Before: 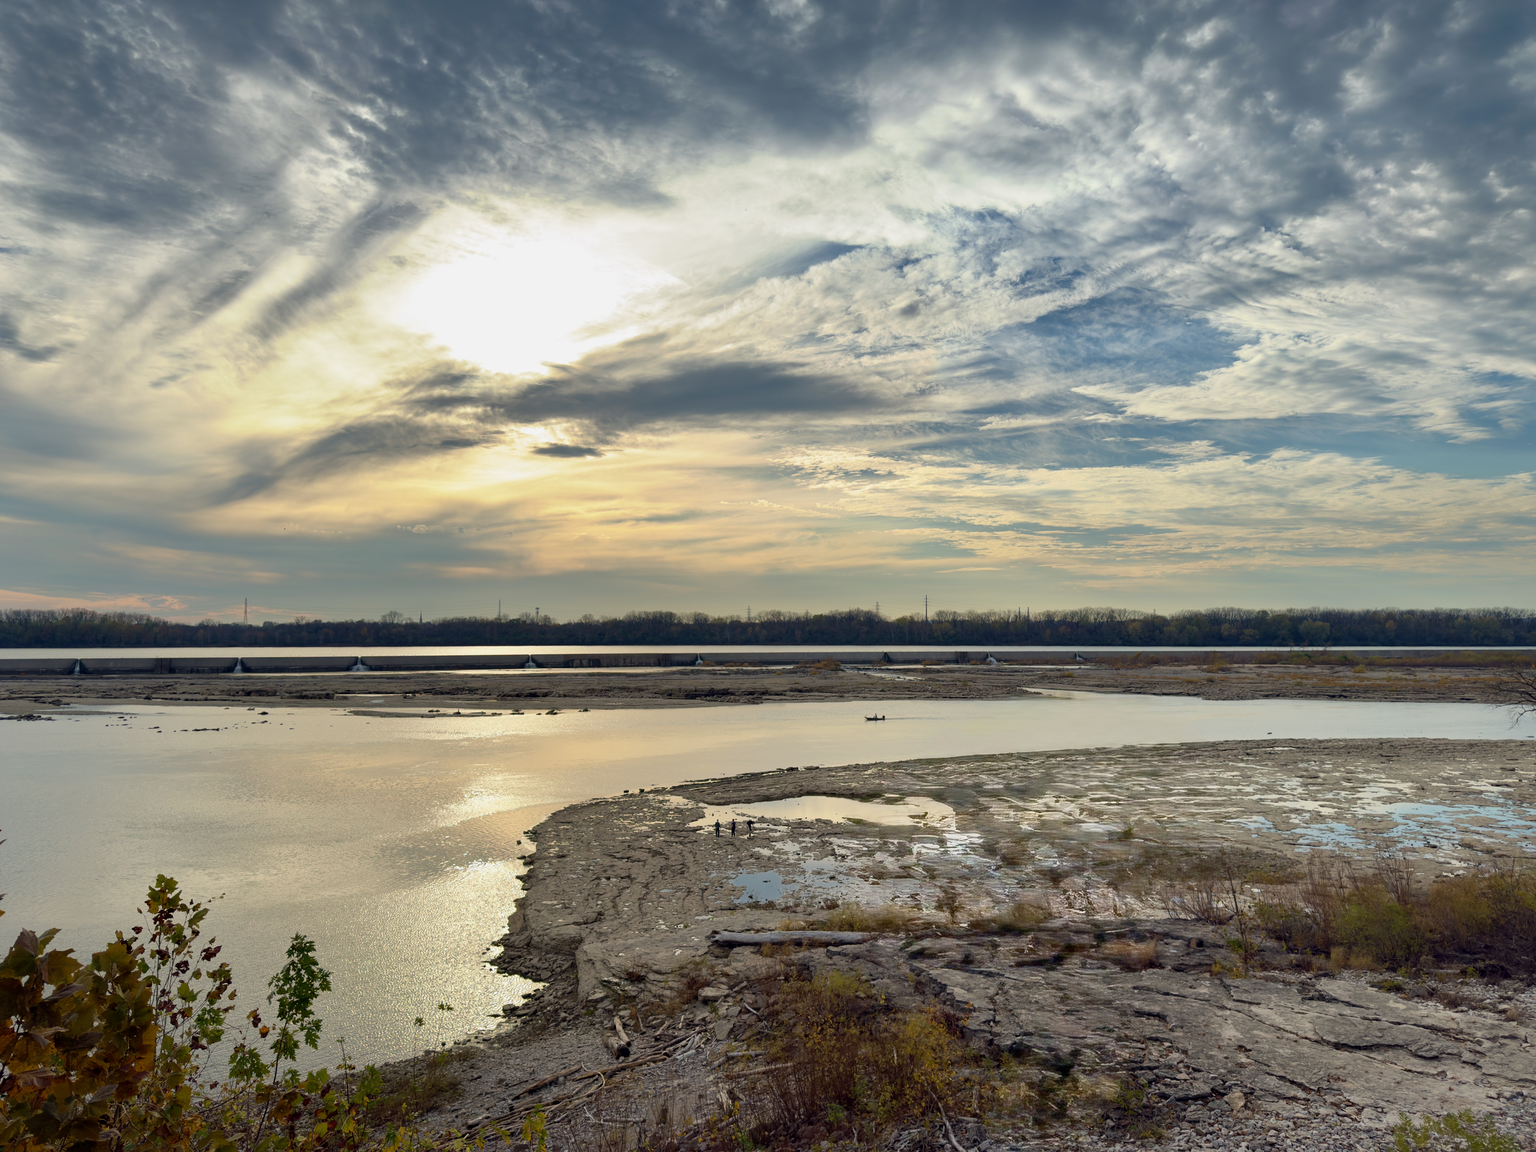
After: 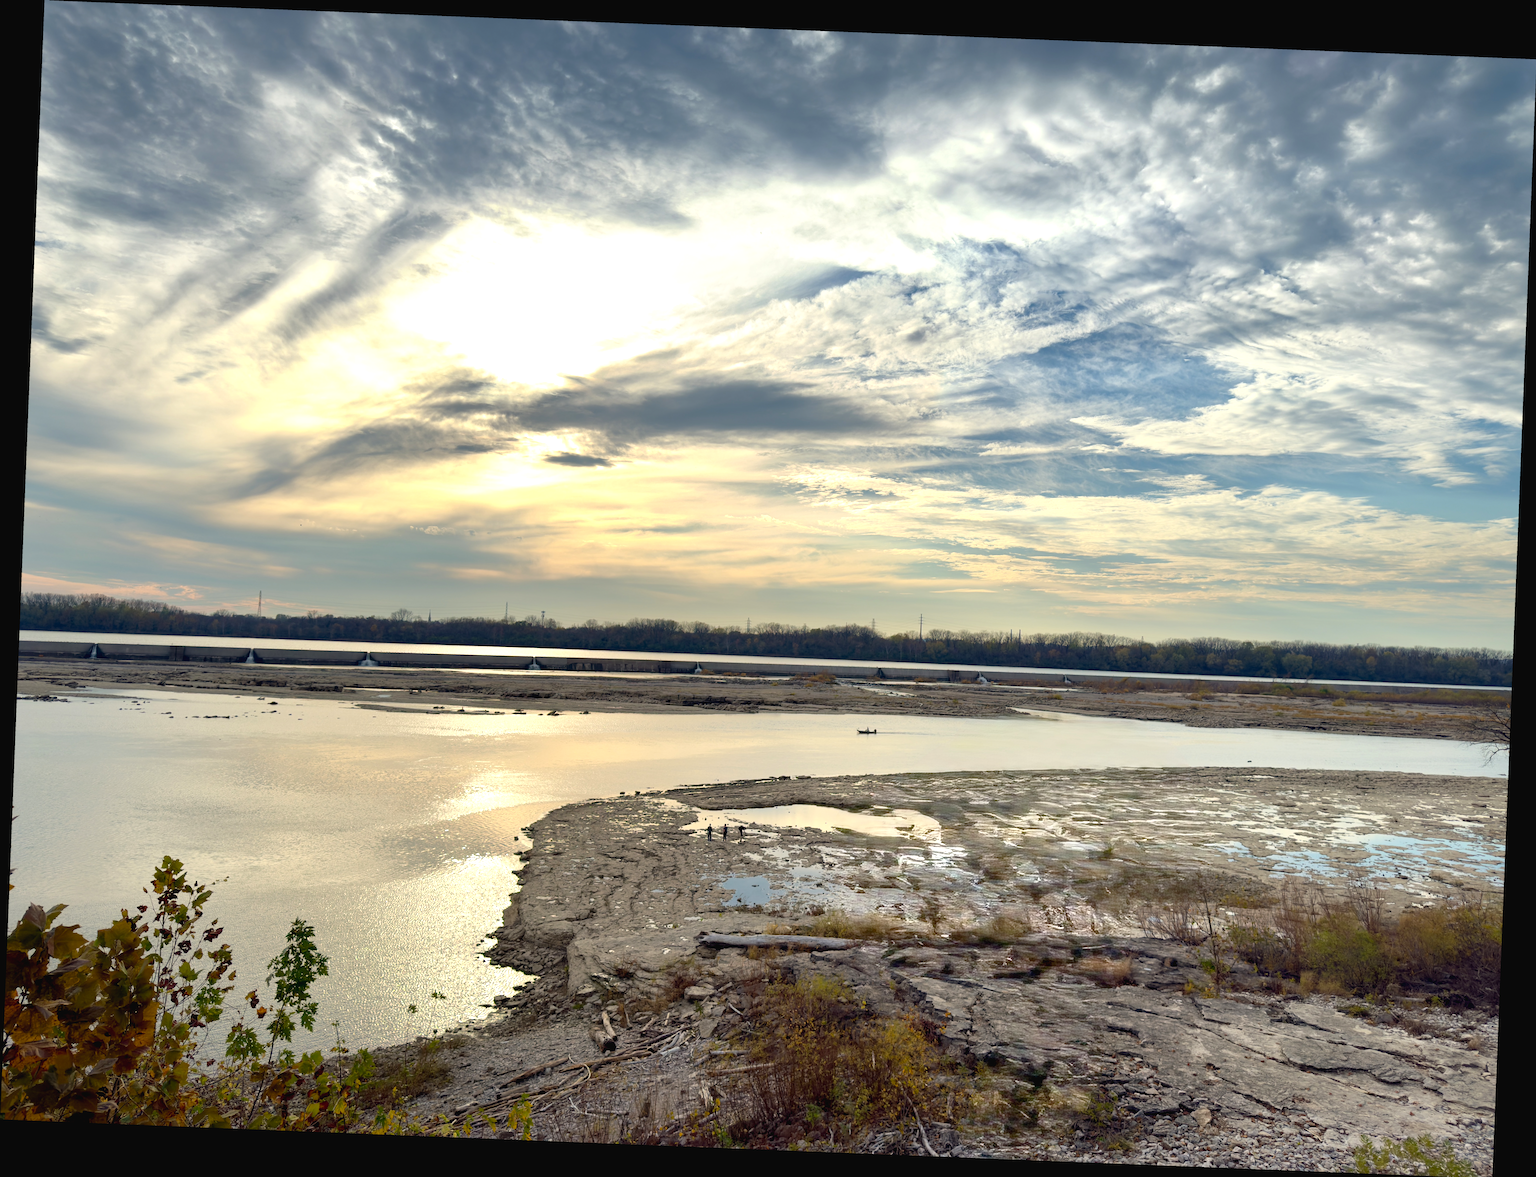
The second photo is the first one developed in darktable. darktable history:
exposure: black level correction -0.002, exposure 0.54 EV, compensate highlight preservation false
rotate and perspective: rotation 2.27°, automatic cropping off
